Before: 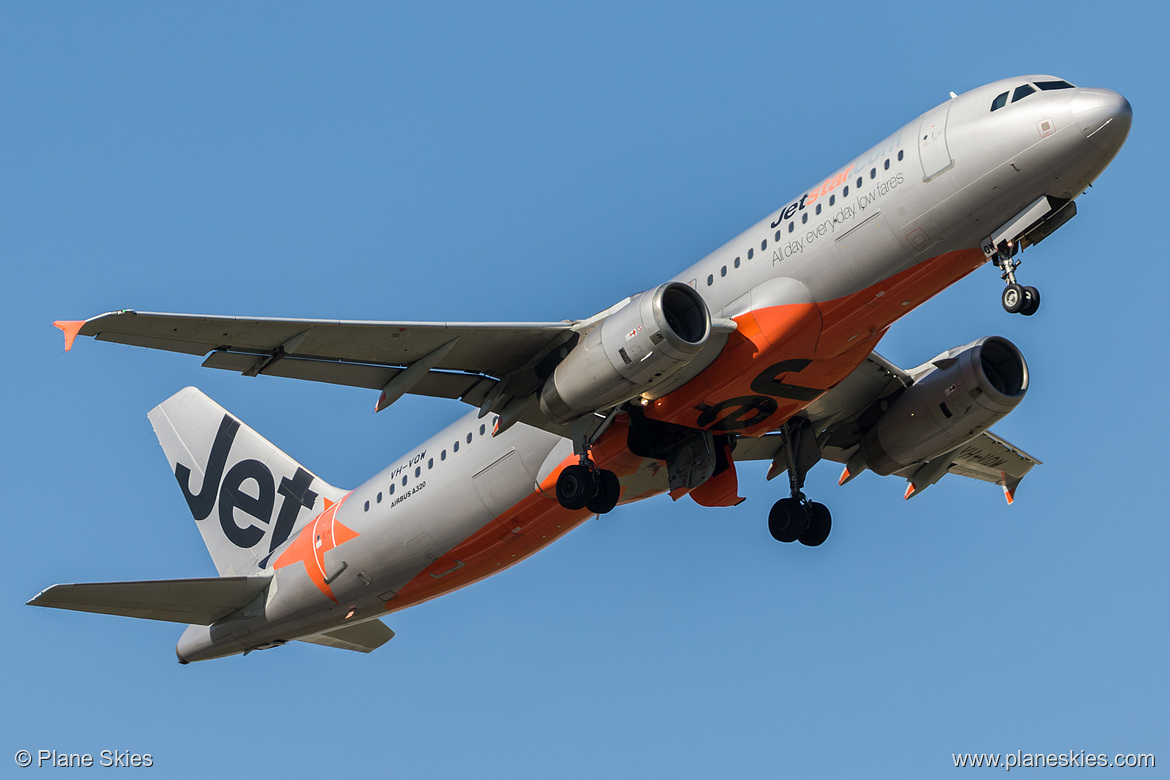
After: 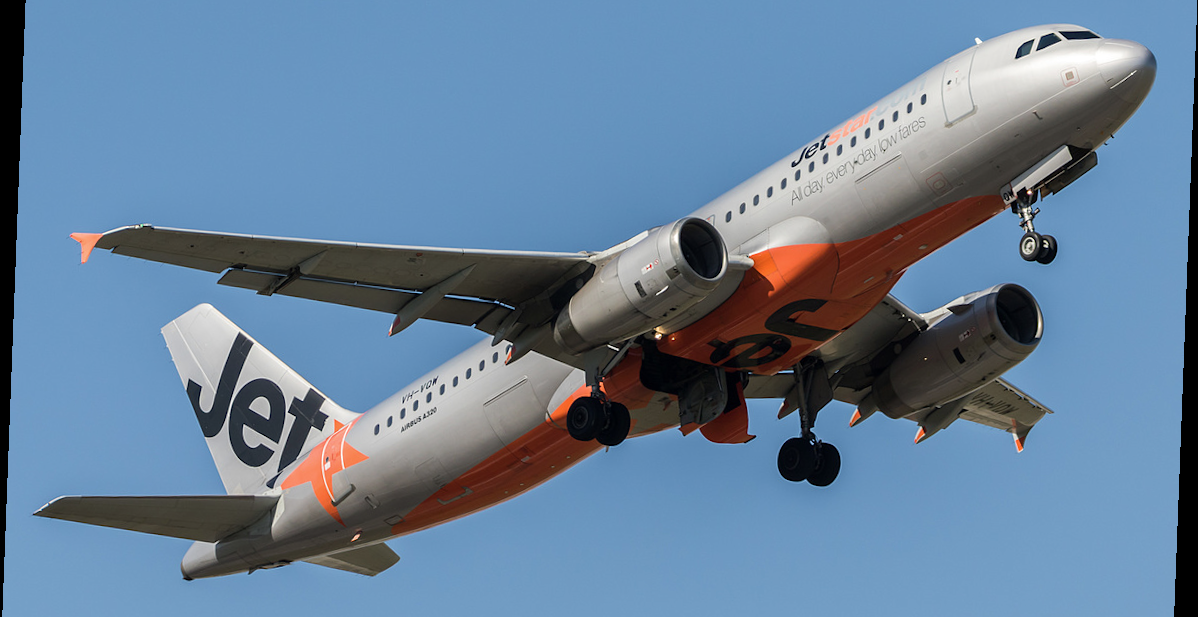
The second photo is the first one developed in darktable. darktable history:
crop: top 11.038%, bottom 13.962%
contrast brightness saturation: saturation -0.1
exposure: exposure 0.02 EV, compensate highlight preservation false
rotate and perspective: rotation 2.17°, automatic cropping off
